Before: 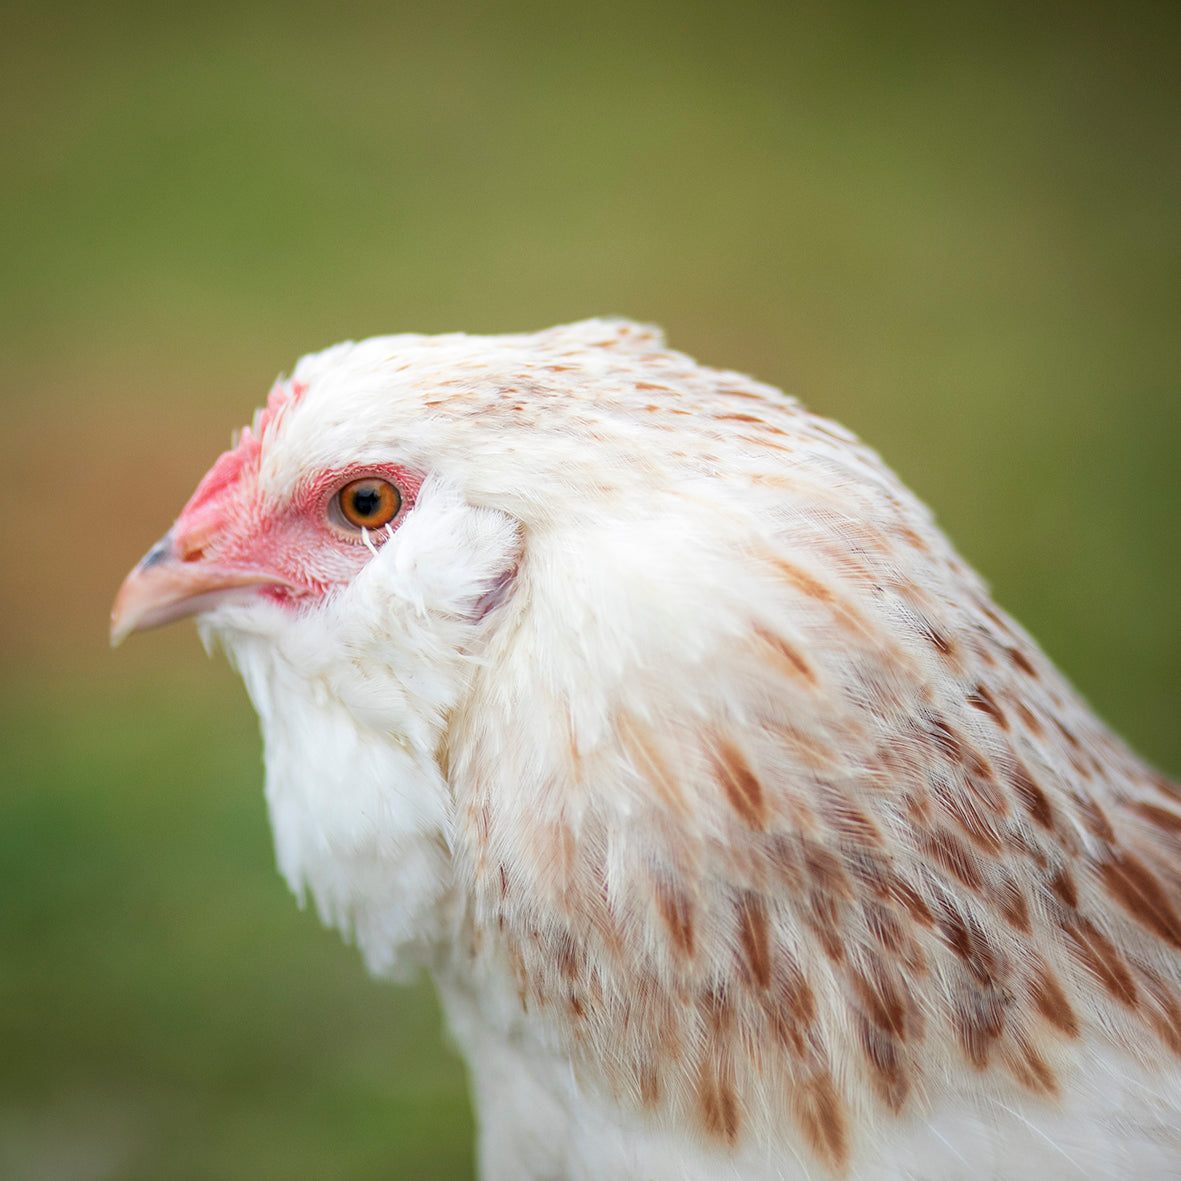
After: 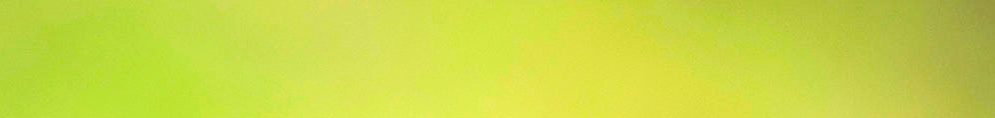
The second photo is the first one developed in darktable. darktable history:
exposure: exposure 1.16 EV, compensate exposure bias true, compensate highlight preservation false
contrast brightness saturation: contrast 0.24, brightness 0.26, saturation 0.39
color balance rgb: perceptual saturation grading › global saturation 10%, global vibrance 10%
crop and rotate: left 9.644%, top 9.491%, right 6.021%, bottom 80.509%
